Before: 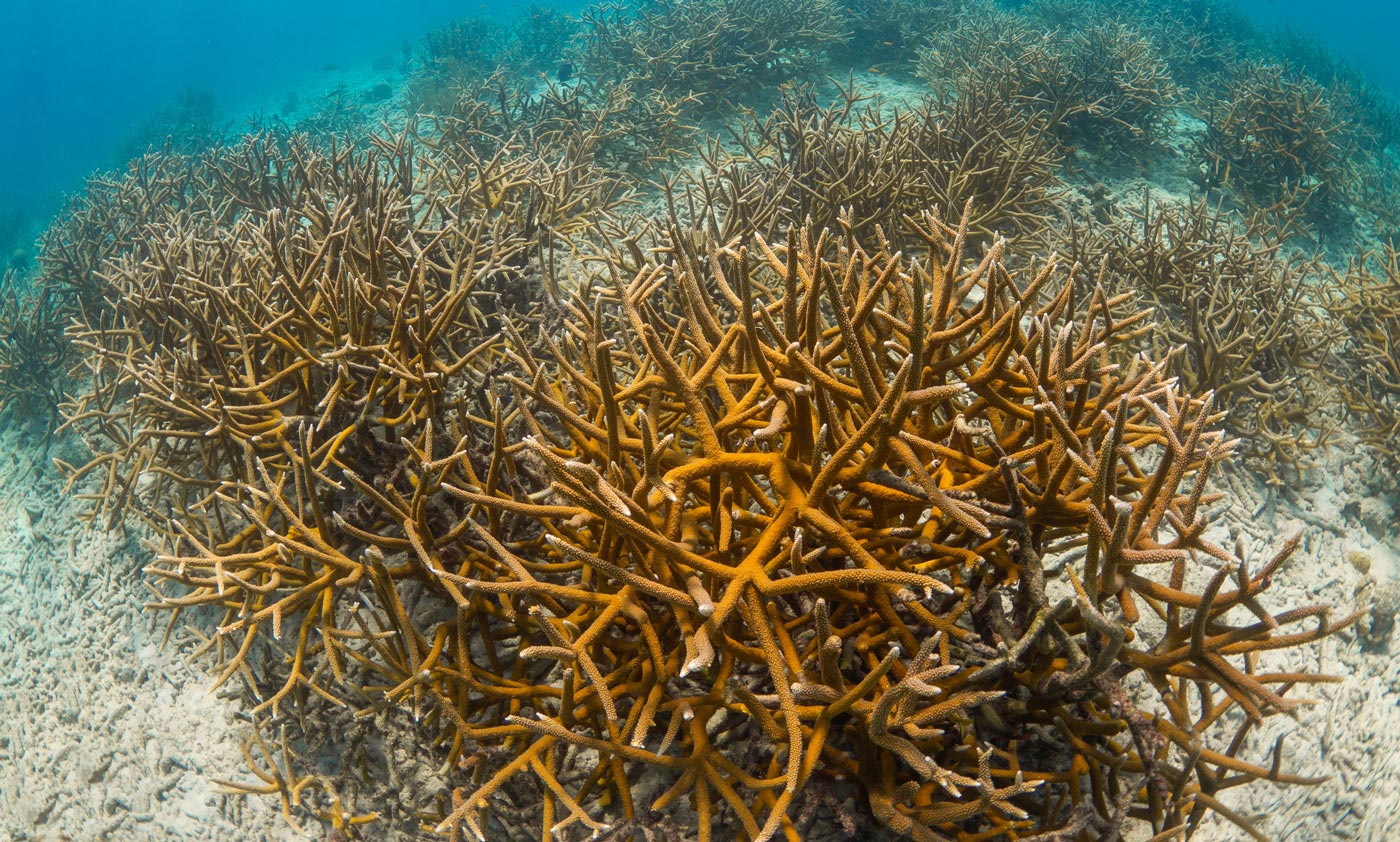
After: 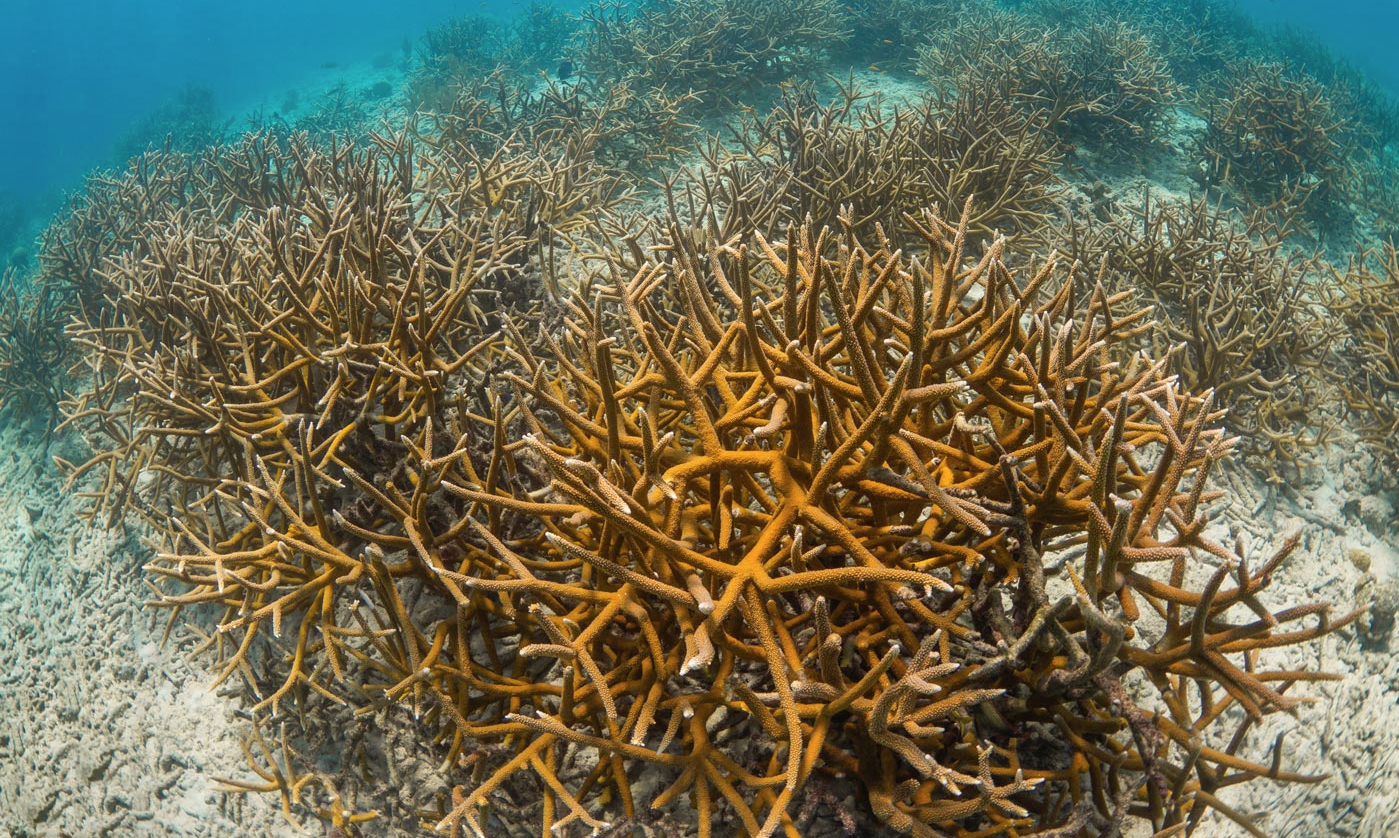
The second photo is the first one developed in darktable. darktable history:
shadows and highlights: radius 118.76, shadows 41.51, highlights -62.15, soften with gaussian
crop: top 0.243%, bottom 0.124%
contrast brightness saturation: saturation -0.058
